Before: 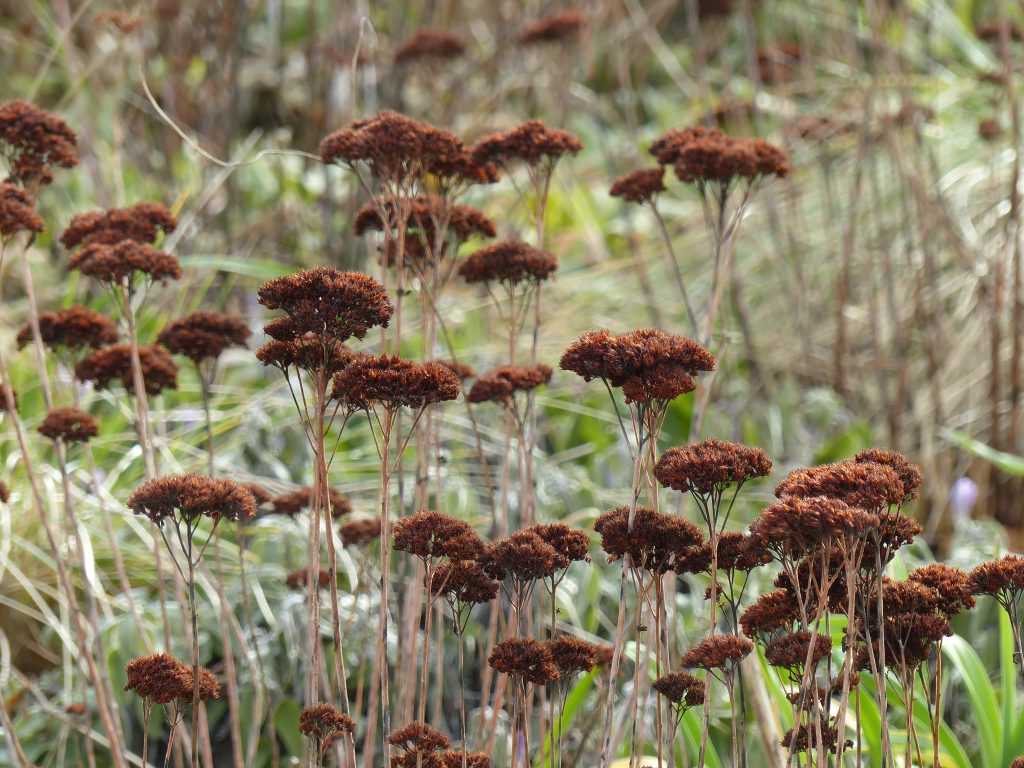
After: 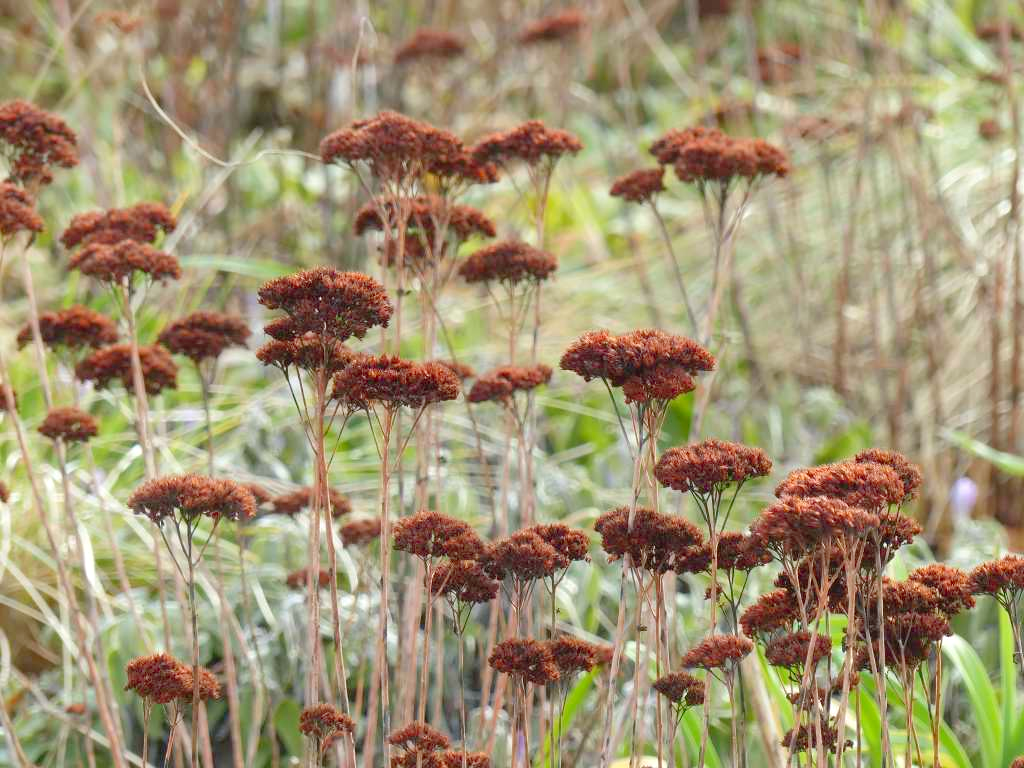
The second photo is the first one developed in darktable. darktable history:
tone equalizer: edges refinement/feathering 500, mask exposure compensation -1.57 EV, preserve details no
levels: levels [0, 0.43, 0.984]
exposure: black level correction 0, compensate highlight preservation false
